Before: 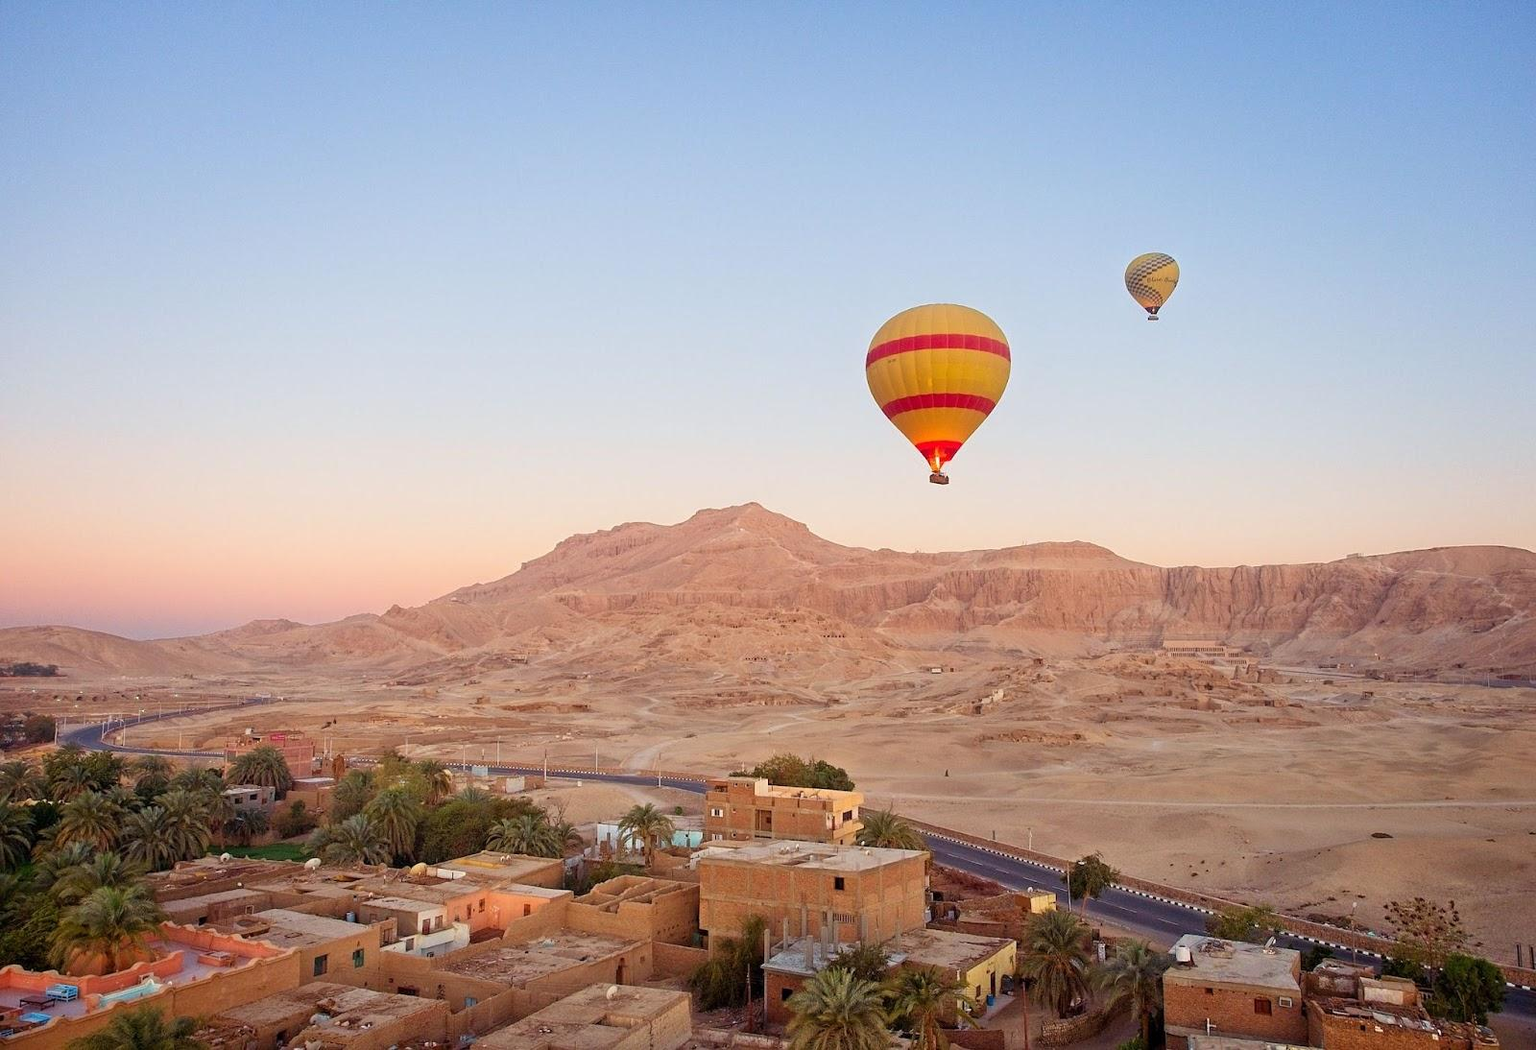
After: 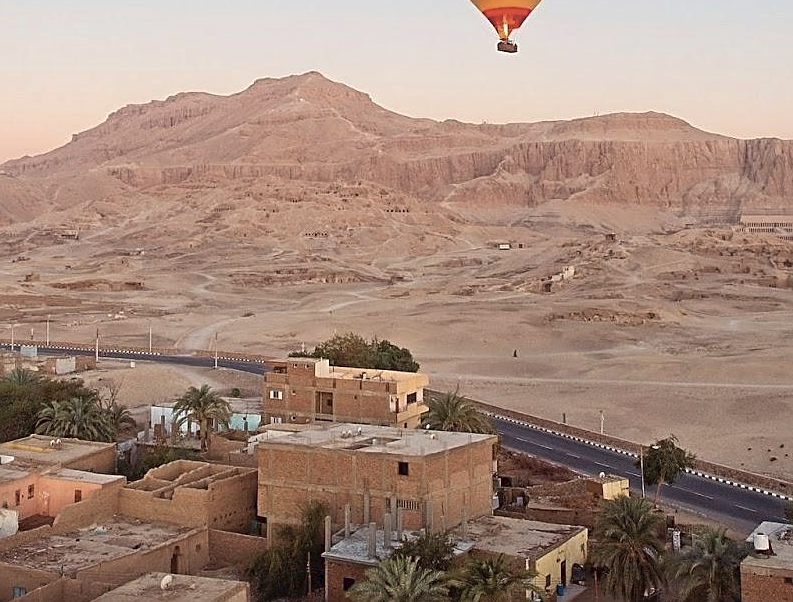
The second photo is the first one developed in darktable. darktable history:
crop: left 29.499%, top 41.38%, right 20.907%, bottom 3.515%
contrast brightness saturation: contrast 0.098, saturation -0.303
sharpen: on, module defaults
tone curve: curves: ch0 [(0, 0) (0.003, 0.051) (0.011, 0.054) (0.025, 0.056) (0.044, 0.07) (0.069, 0.092) (0.1, 0.119) (0.136, 0.149) (0.177, 0.189) (0.224, 0.231) (0.277, 0.278) (0.335, 0.329) (0.399, 0.386) (0.468, 0.454) (0.543, 0.524) (0.623, 0.603) (0.709, 0.687) (0.801, 0.776) (0.898, 0.878) (1, 1)], preserve colors none
